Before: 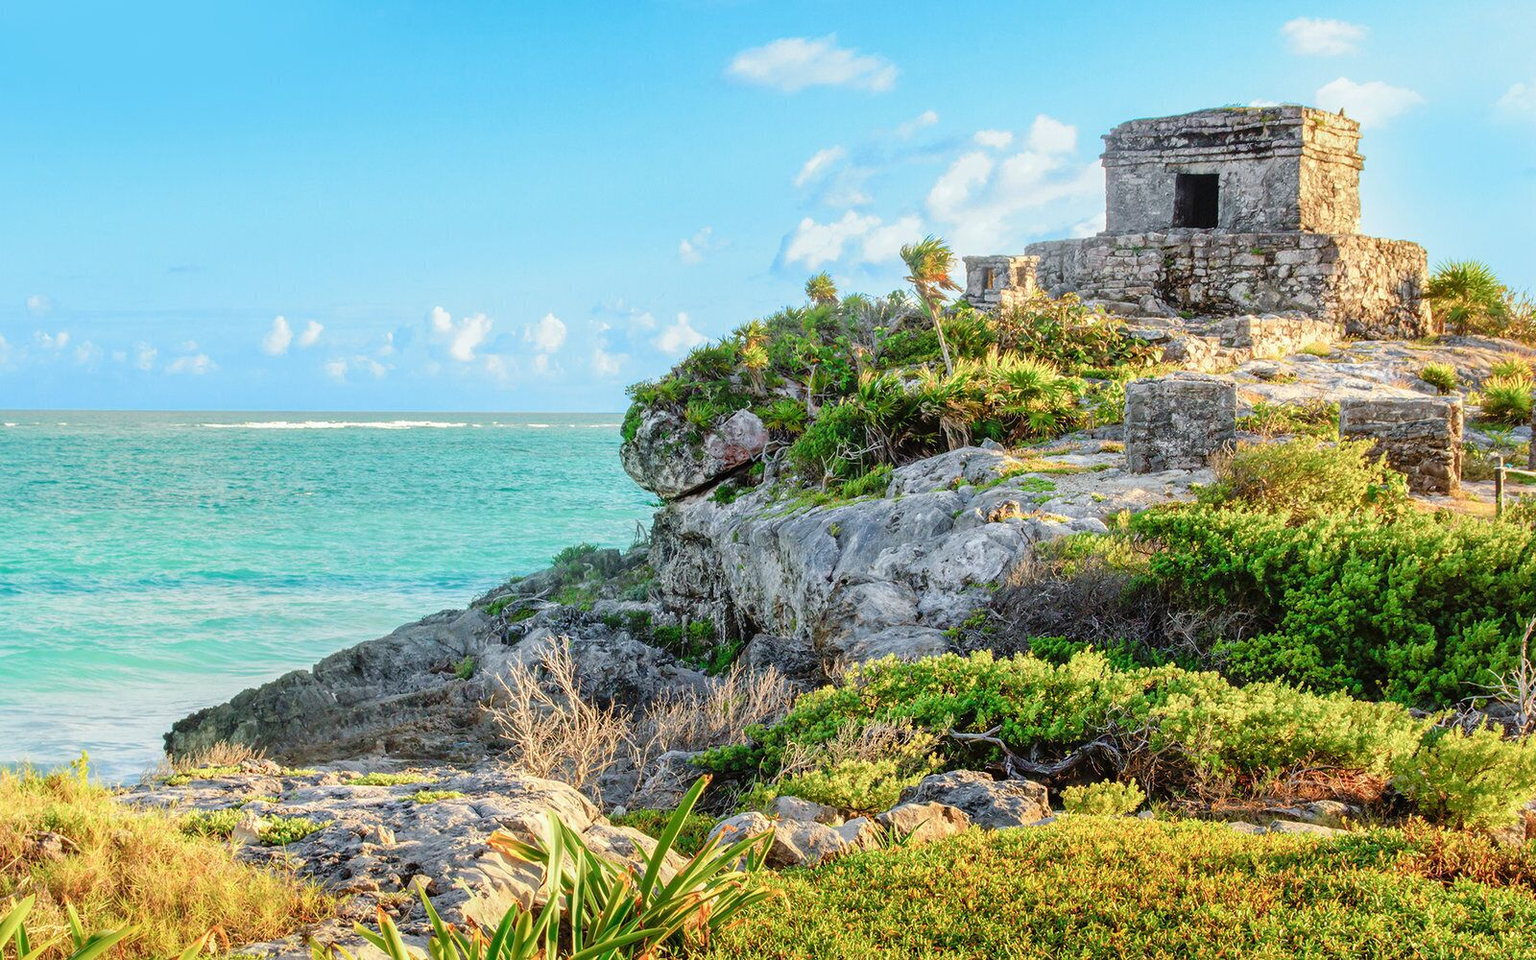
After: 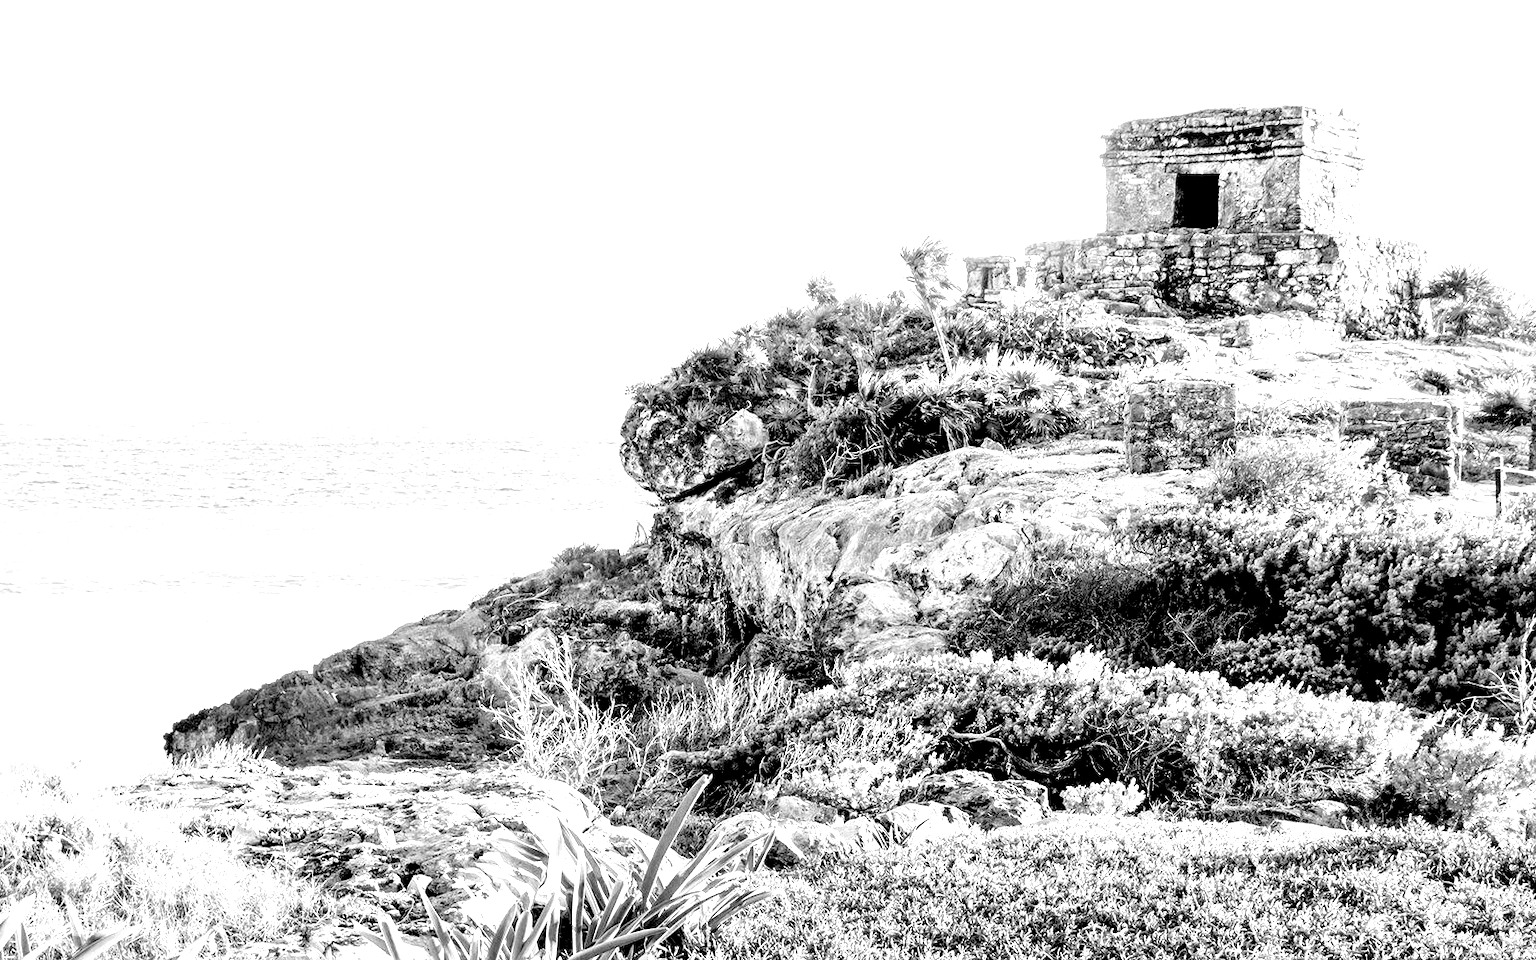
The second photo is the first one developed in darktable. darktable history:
monochrome: on, module defaults
filmic rgb: black relative exposure -8.2 EV, white relative exposure 2.2 EV, threshold 3 EV, hardness 7.11, latitude 85.74%, contrast 1.696, highlights saturation mix -4%, shadows ↔ highlights balance -2.69%, color science v5 (2021), contrast in shadows safe, contrast in highlights safe, enable highlight reconstruction true
levels: levels [0.036, 0.364, 0.827]
